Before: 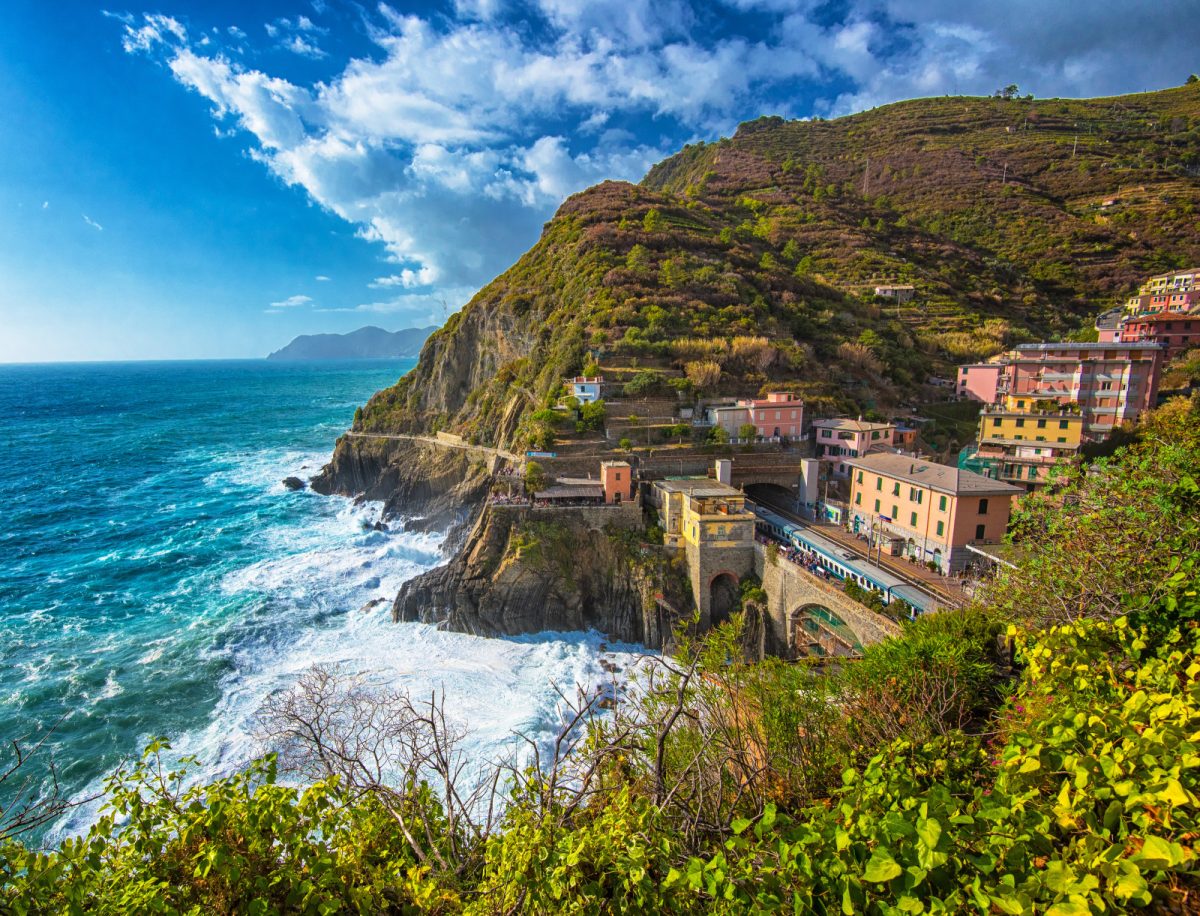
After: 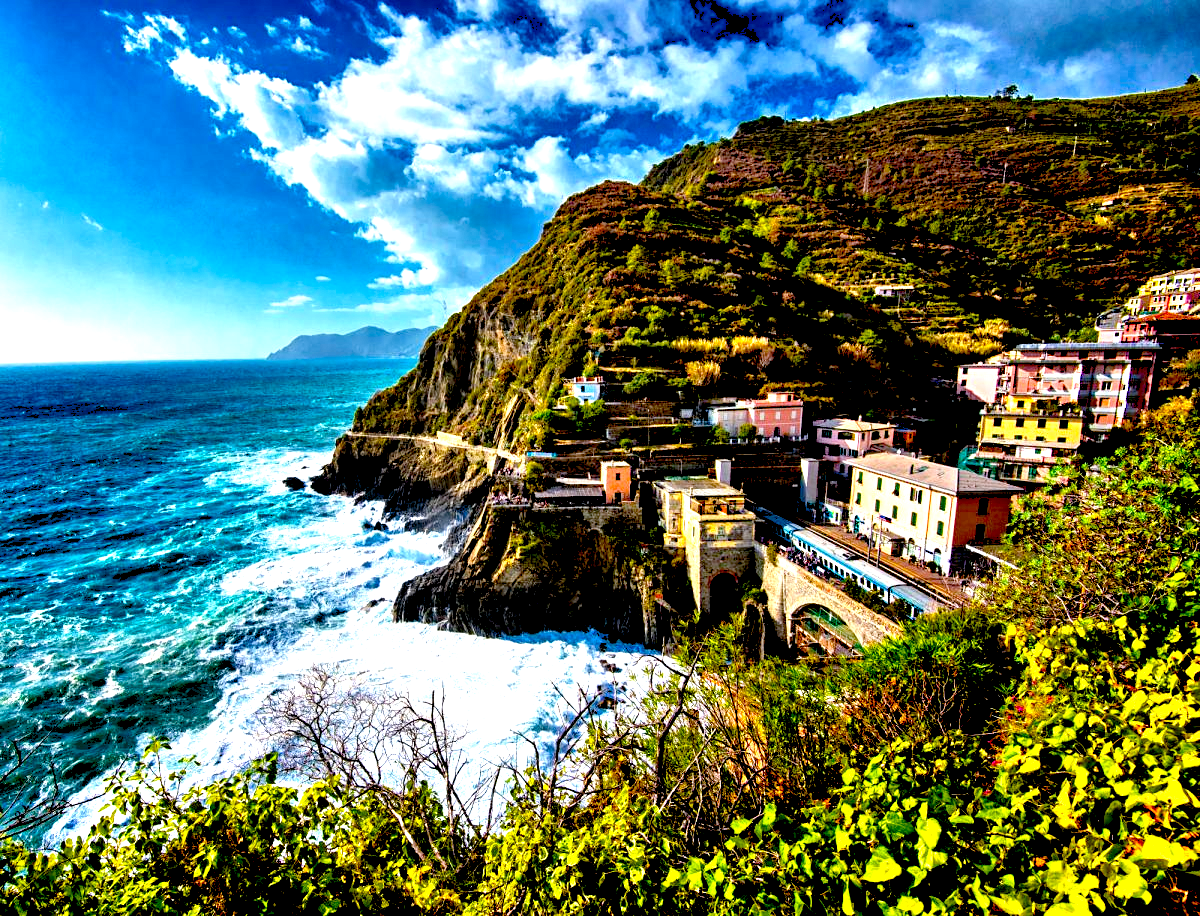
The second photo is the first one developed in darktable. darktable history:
levels: white 99.94%, levels [0, 0.43, 0.859]
contrast equalizer: octaves 7, y [[0.6 ×6], [0.55 ×6], [0 ×6], [0 ×6], [0 ×6]]
exposure: black level correction 0.056, exposure -0.03 EV, compensate highlight preservation false
